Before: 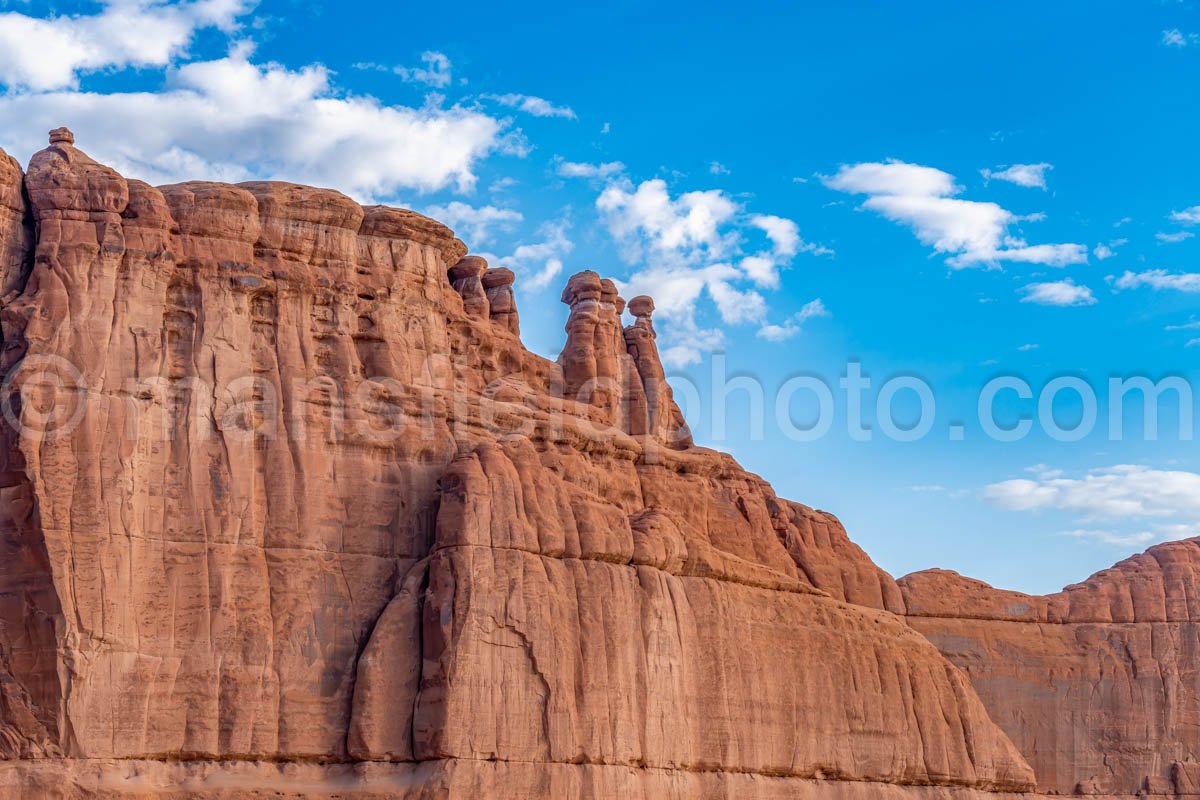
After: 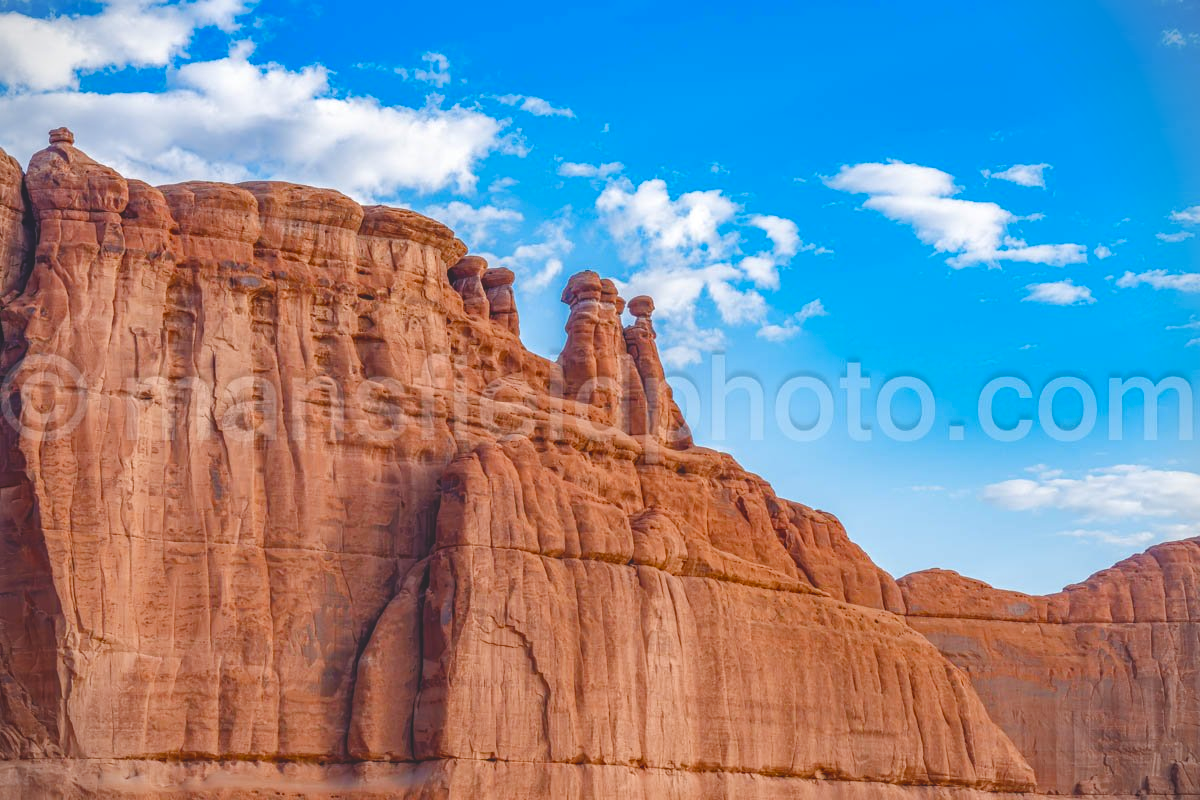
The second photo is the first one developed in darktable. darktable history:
color balance rgb: global offset › luminance 1.972%, linear chroma grading › global chroma 18.545%, perceptual saturation grading › global saturation 25.103%, perceptual saturation grading › highlights -50.451%, perceptual saturation grading › shadows 30.862%, global vibrance 9.487%
vignetting: fall-off start 91.14%
tone equalizer: mask exposure compensation -0.507 EV
